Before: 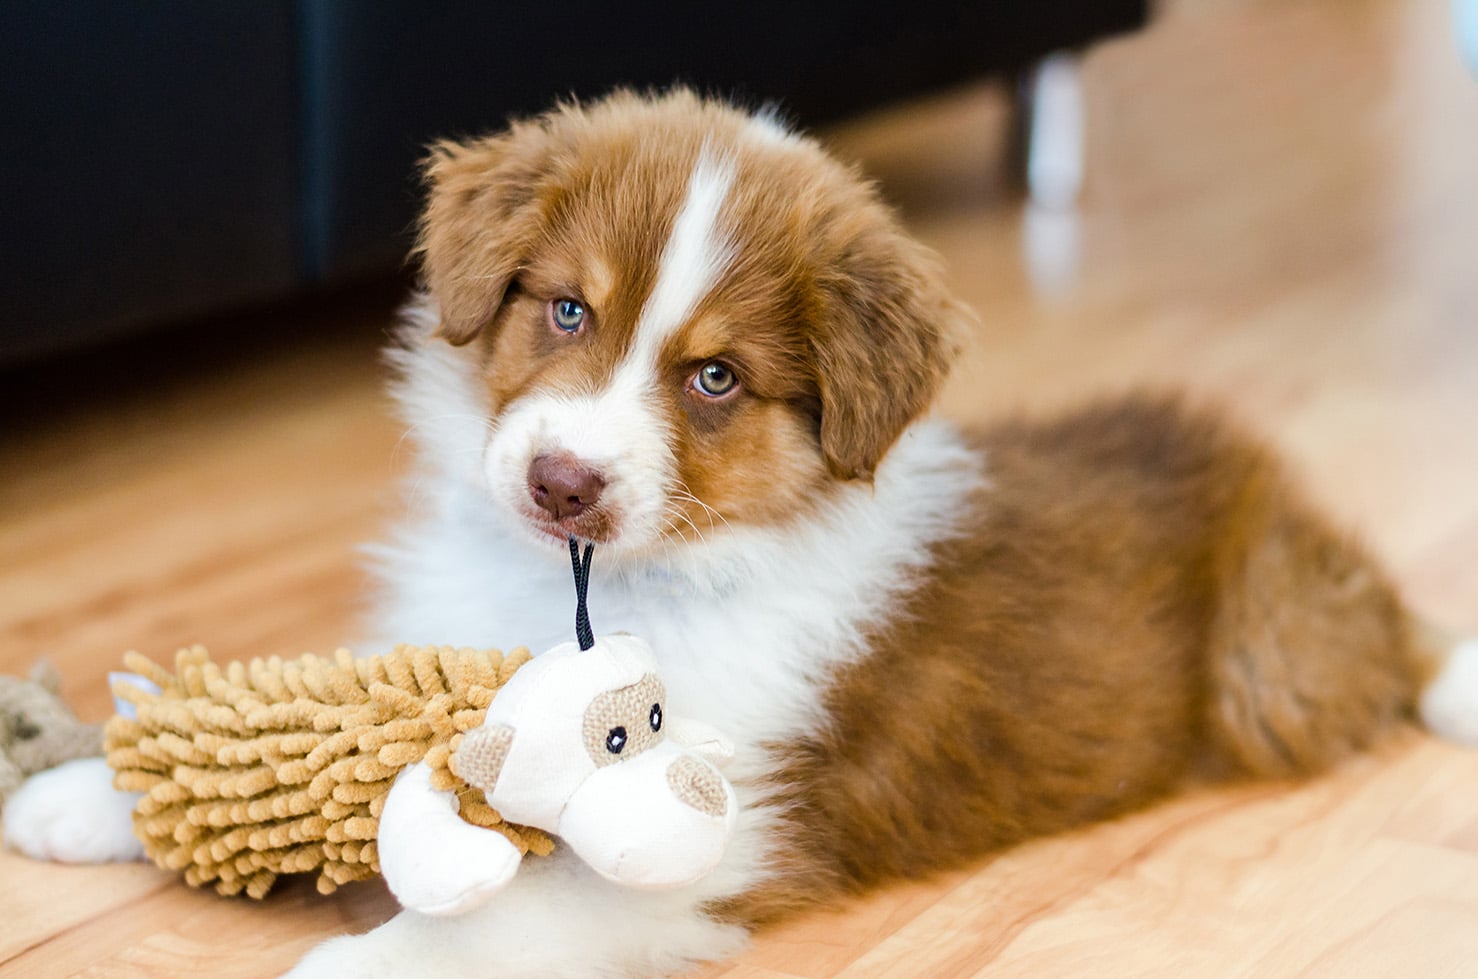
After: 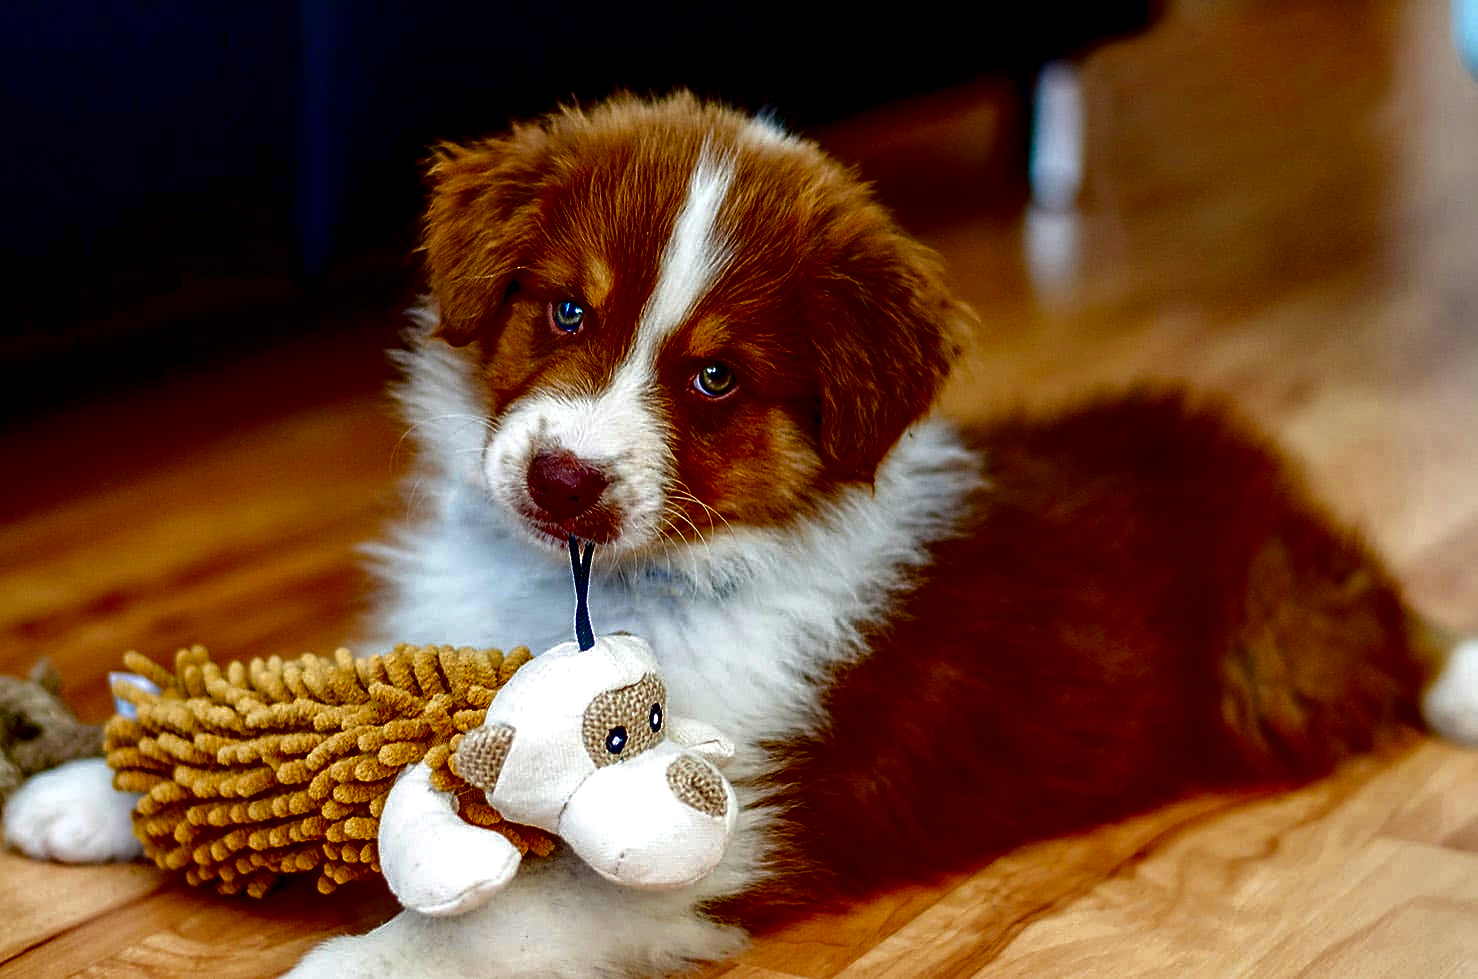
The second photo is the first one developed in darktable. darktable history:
local contrast: detail 150%
color zones: curves: ch0 [(0.068, 0.464) (0.25, 0.5) (0.48, 0.508) (0.75, 0.536) (0.886, 0.476) (0.967, 0.456)]; ch1 [(0.066, 0.456) (0.25, 0.5) (0.616, 0.508) (0.746, 0.56) (0.934, 0.444)]
sharpen: on, module defaults
contrast brightness saturation: brightness -0.984, saturation 0.988
